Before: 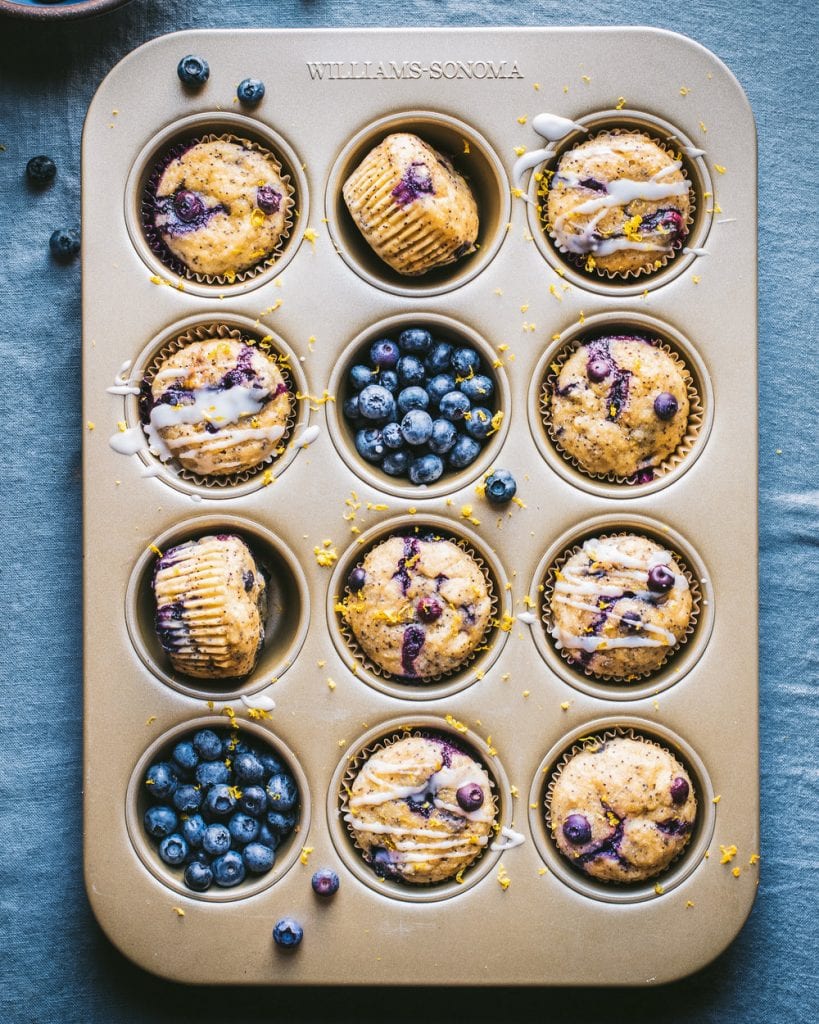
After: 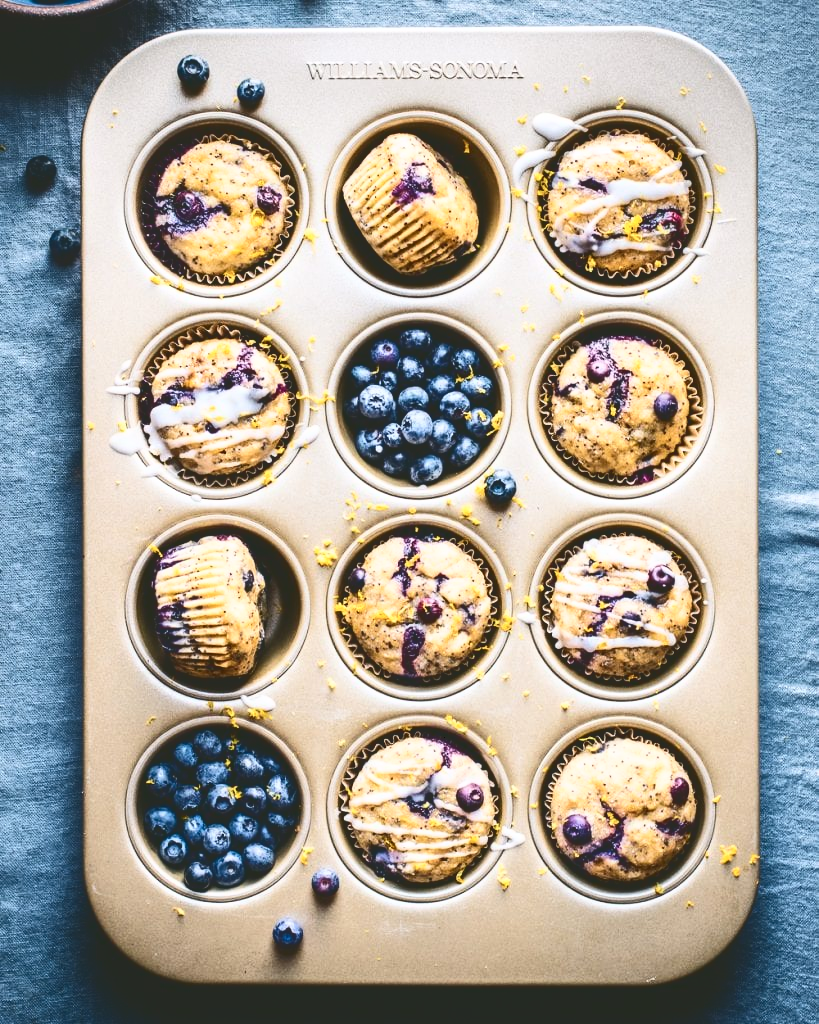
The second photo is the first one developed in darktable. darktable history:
tone curve: curves: ch0 [(0, 0) (0.003, 0.156) (0.011, 0.156) (0.025, 0.161) (0.044, 0.161) (0.069, 0.161) (0.1, 0.166) (0.136, 0.168) (0.177, 0.179) (0.224, 0.202) (0.277, 0.241) (0.335, 0.296) (0.399, 0.378) (0.468, 0.484) (0.543, 0.604) (0.623, 0.728) (0.709, 0.822) (0.801, 0.918) (0.898, 0.98) (1, 1)], color space Lab, independent channels
